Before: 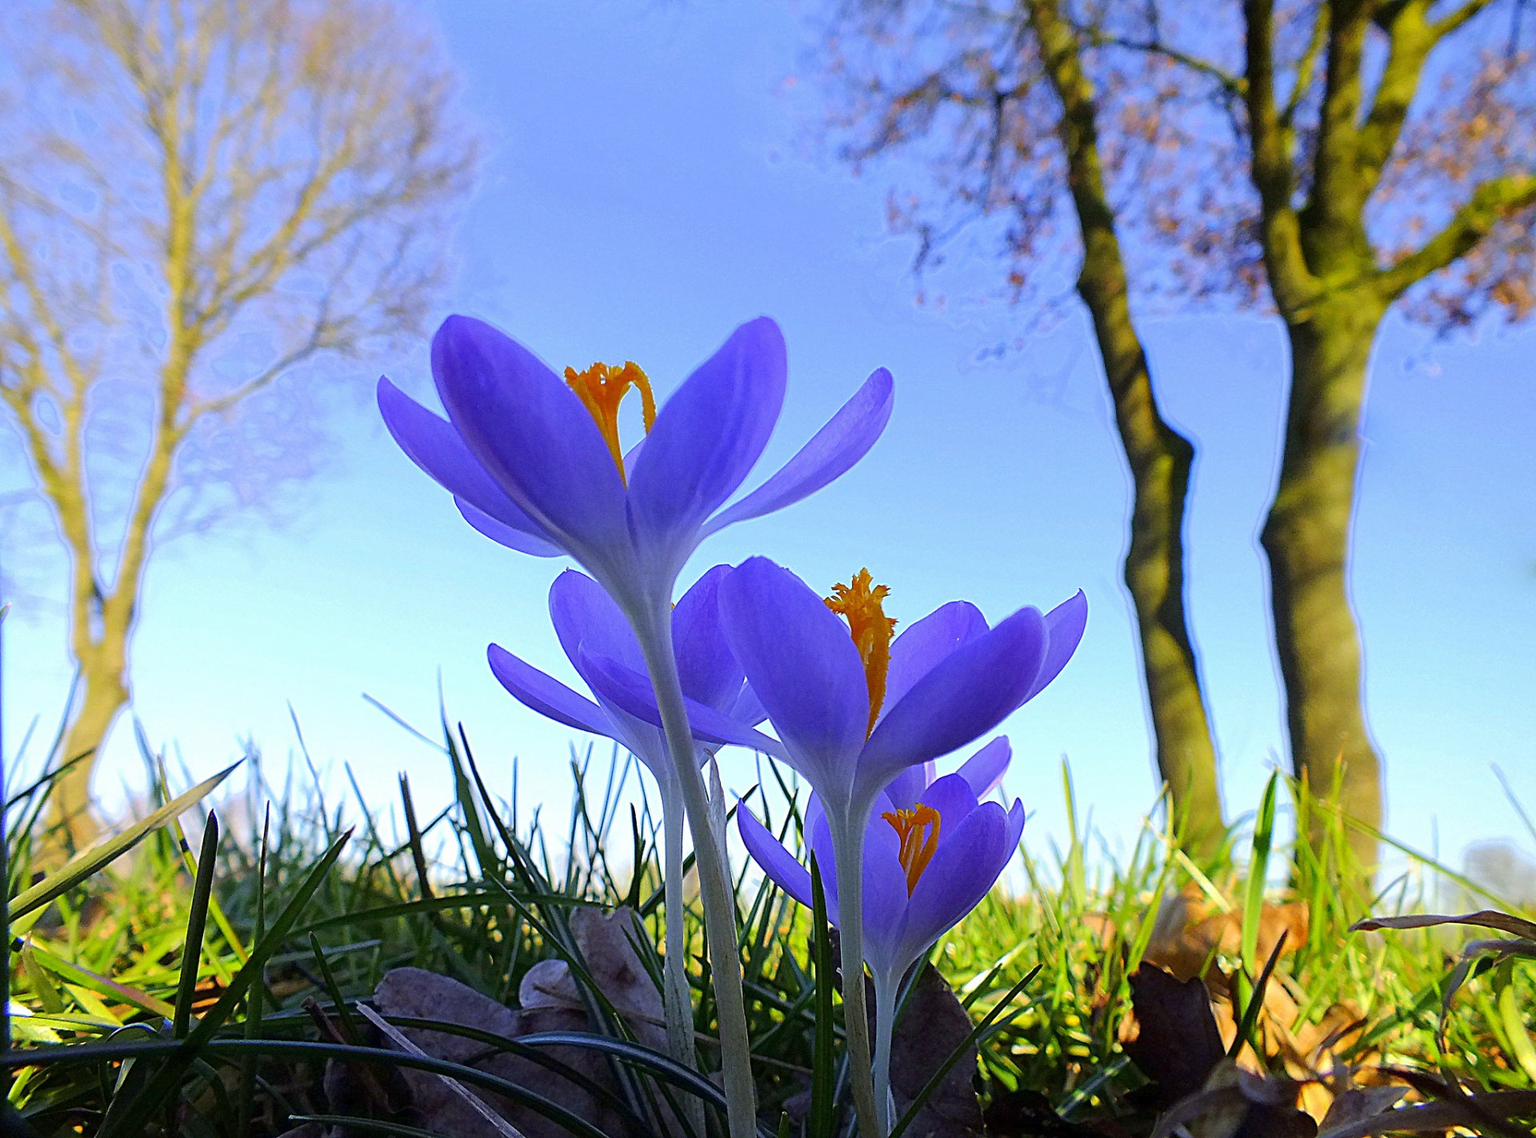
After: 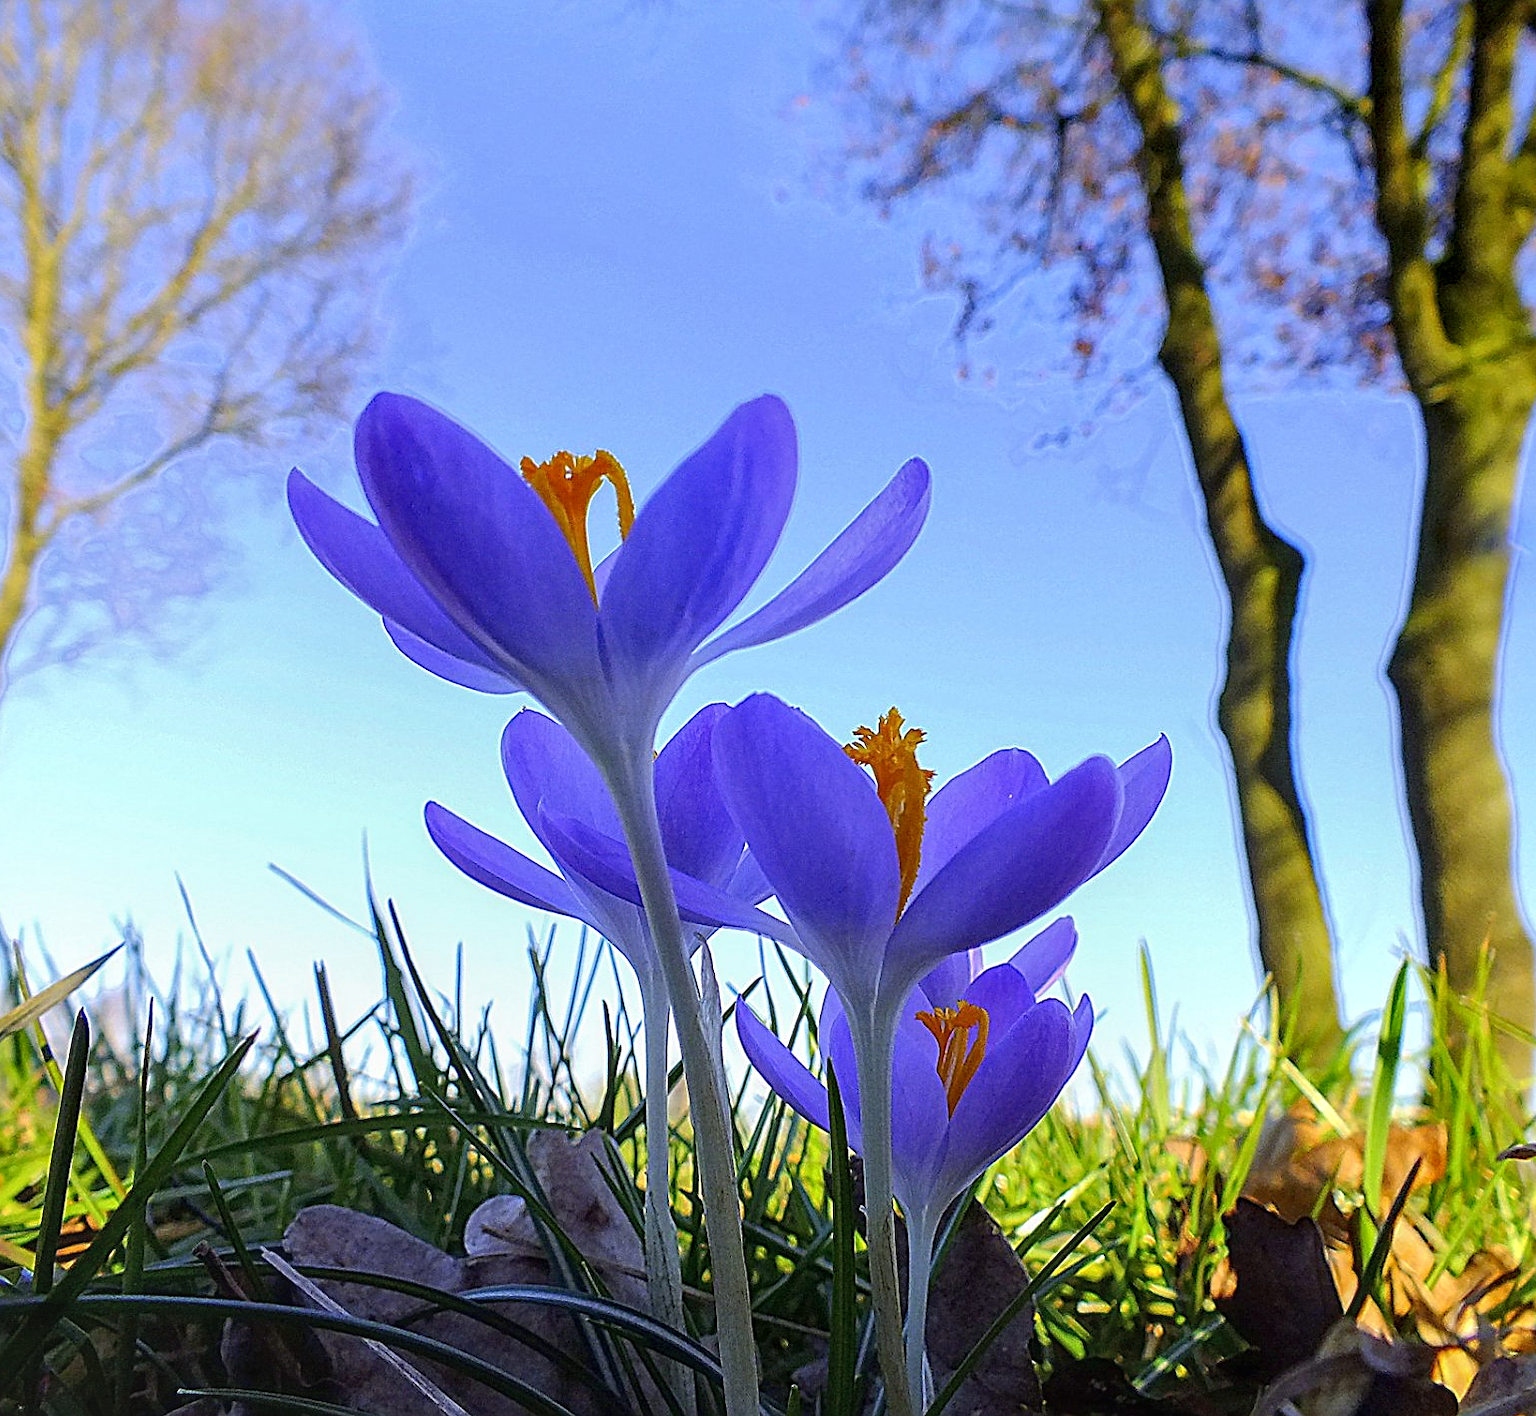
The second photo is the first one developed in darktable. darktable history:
crop and rotate: left 9.537%, right 10.113%
local contrast: on, module defaults
sharpen: on, module defaults
